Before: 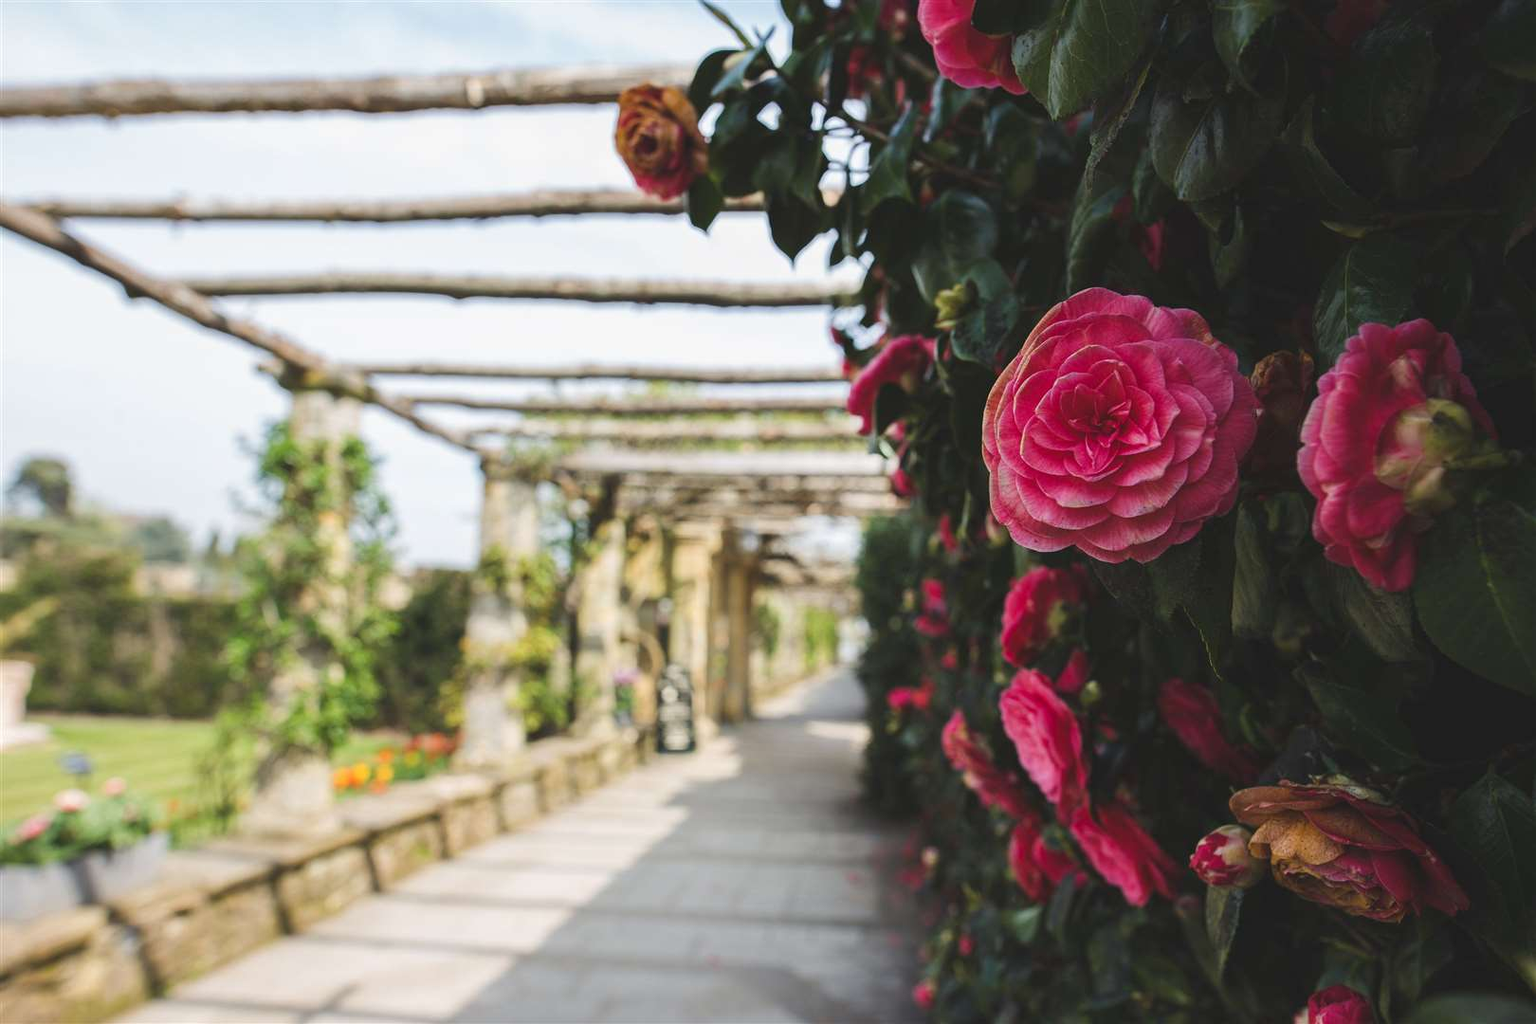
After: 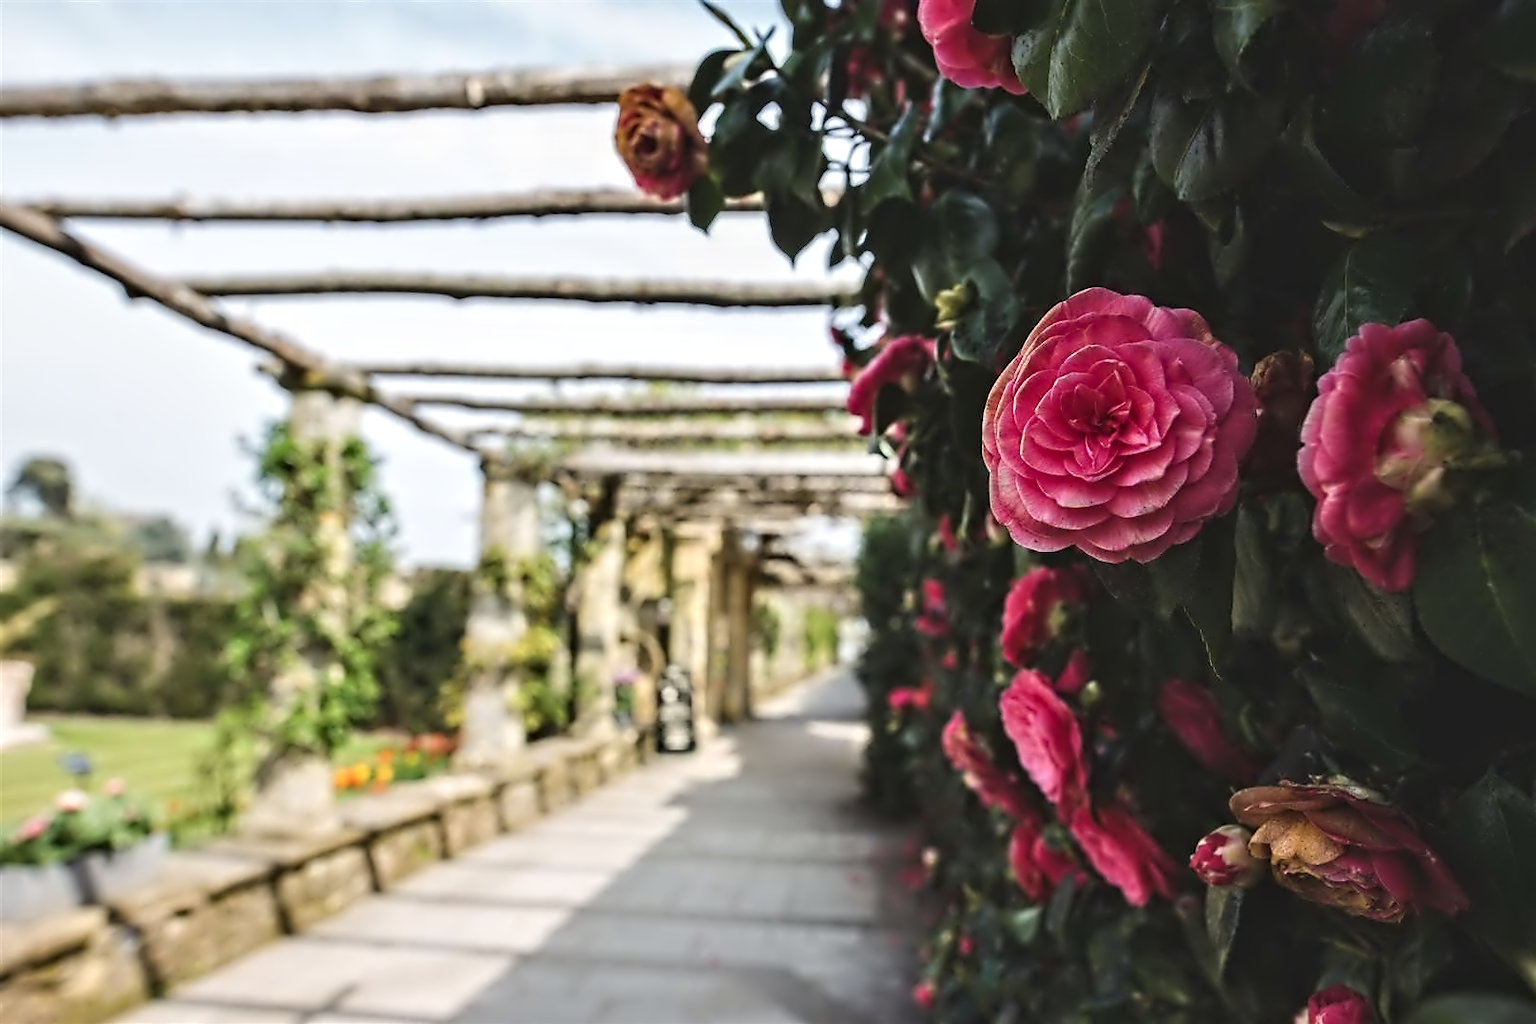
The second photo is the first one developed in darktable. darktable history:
contrast equalizer: octaves 7, y [[0.5, 0.542, 0.583, 0.625, 0.667, 0.708], [0.5 ×6], [0.5 ×6], [0, 0.033, 0.067, 0.1, 0.133, 0.167], [0, 0.05, 0.1, 0.15, 0.2, 0.25]]
